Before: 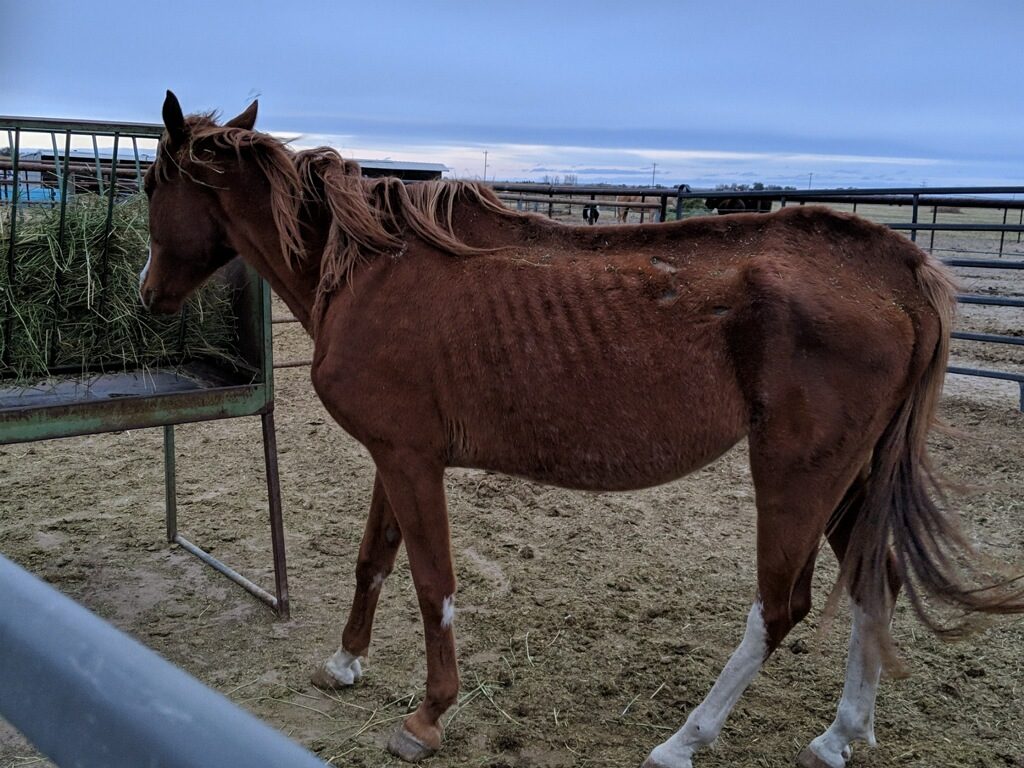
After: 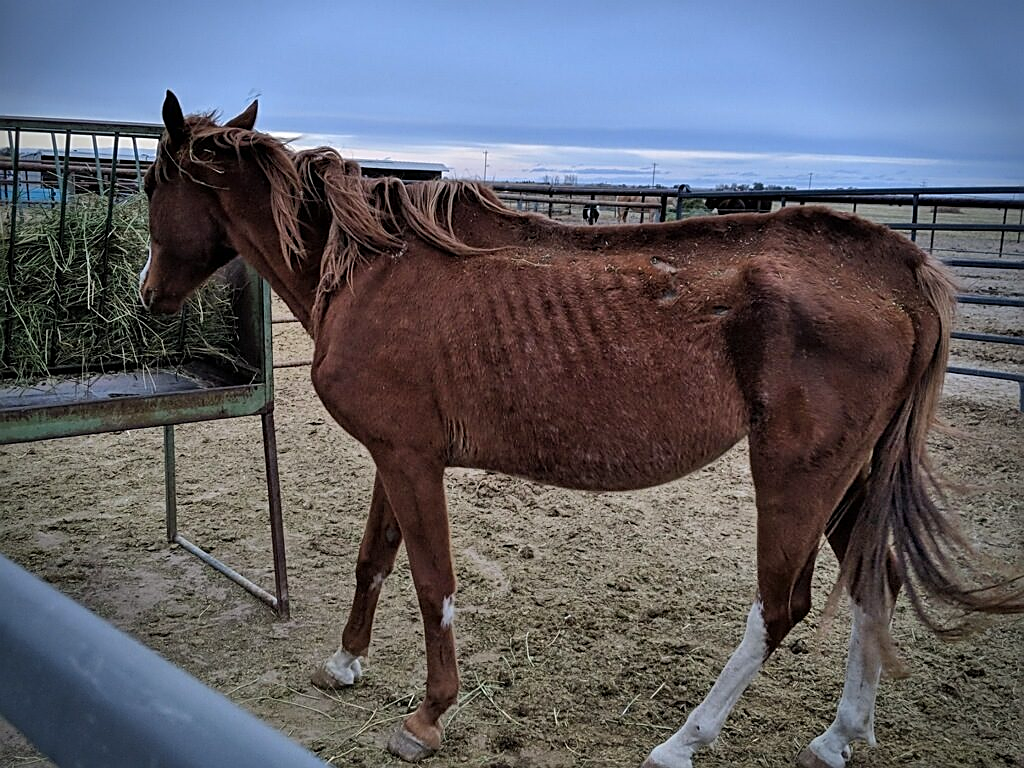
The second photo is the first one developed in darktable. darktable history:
vignetting: fall-off radius 31.1%, saturation 0.053
sharpen: on, module defaults
shadows and highlights: shadows 61.29, soften with gaussian
